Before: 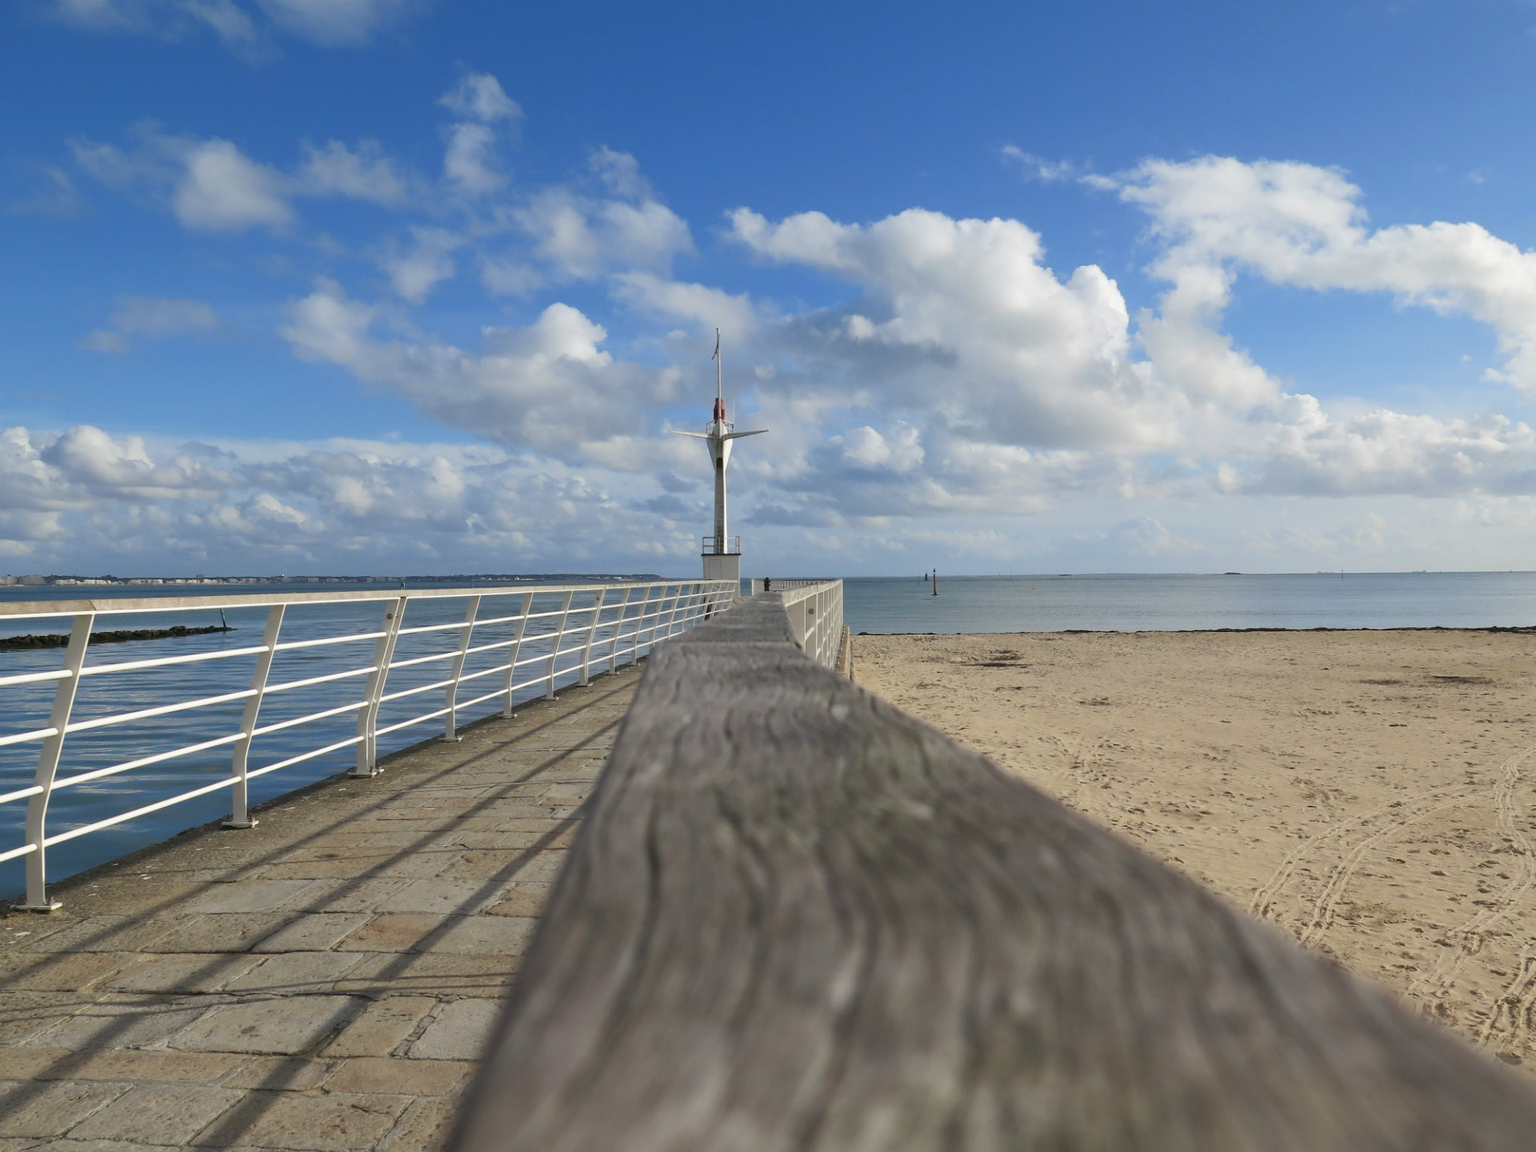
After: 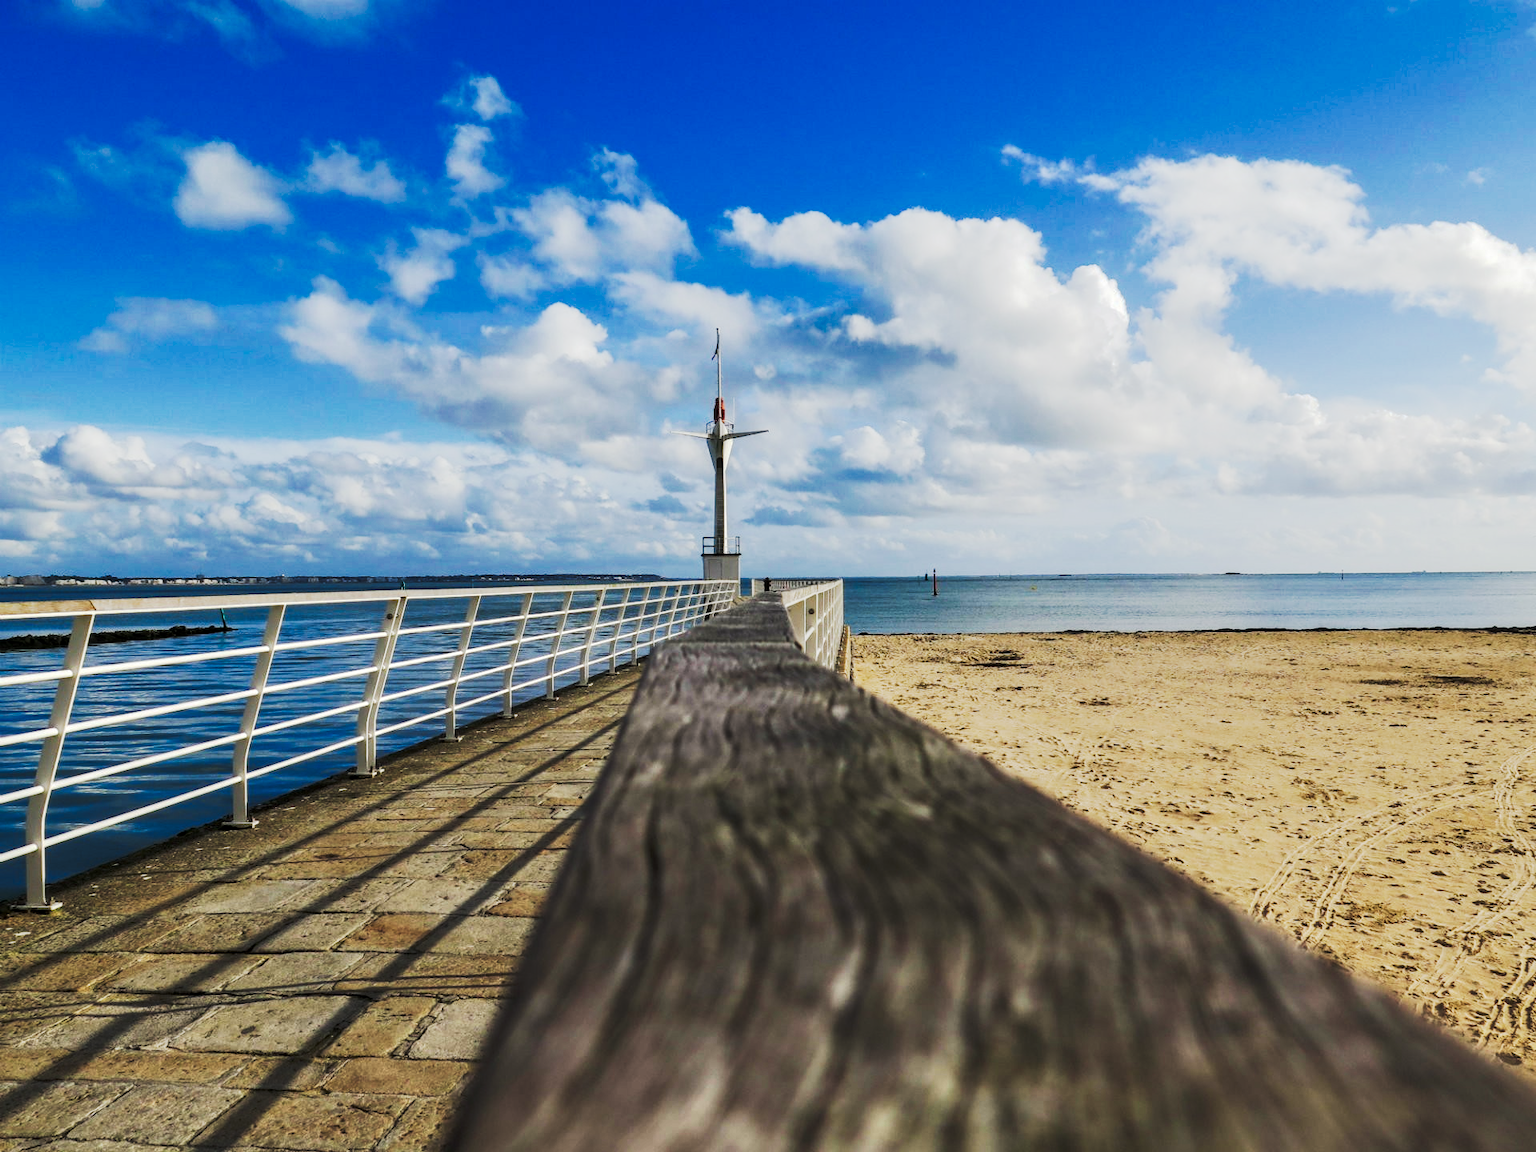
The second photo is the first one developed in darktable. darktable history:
local contrast: on, module defaults
tone curve: curves: ch0 [(0, 0) (0.003, 0.002) (0.011, 0.002) (0.025, 0.002) (0.044, 0.007) (0.069, 0.014) (0.1, 0.026) (0.136, 0.04) (0.177, 0.061) (0.224, 0.1) (0.277, 0.151) (0.335, 0.198) (0.399, 0.272) (0.468, 0.387) (0.543, 0.553) (0.623, 0.716) (0.709, 0.8) (0.801, 0.855) (0.898, 0.897) (1, 1)], preserve colors none
